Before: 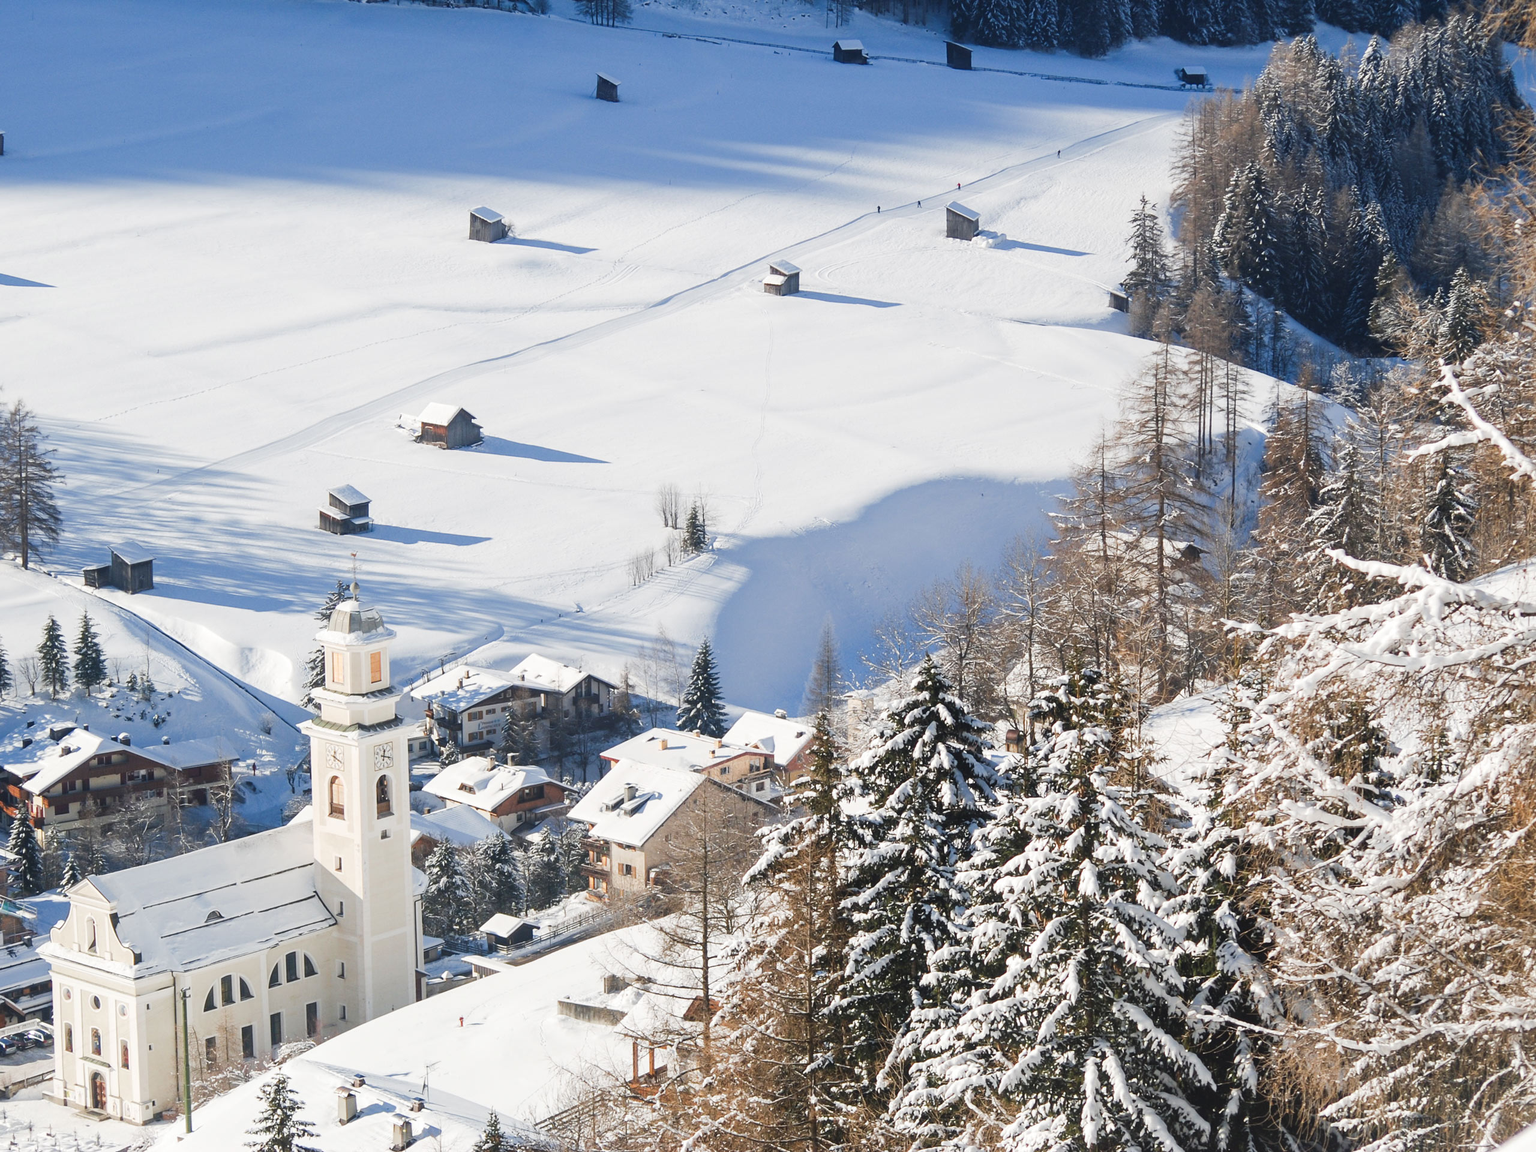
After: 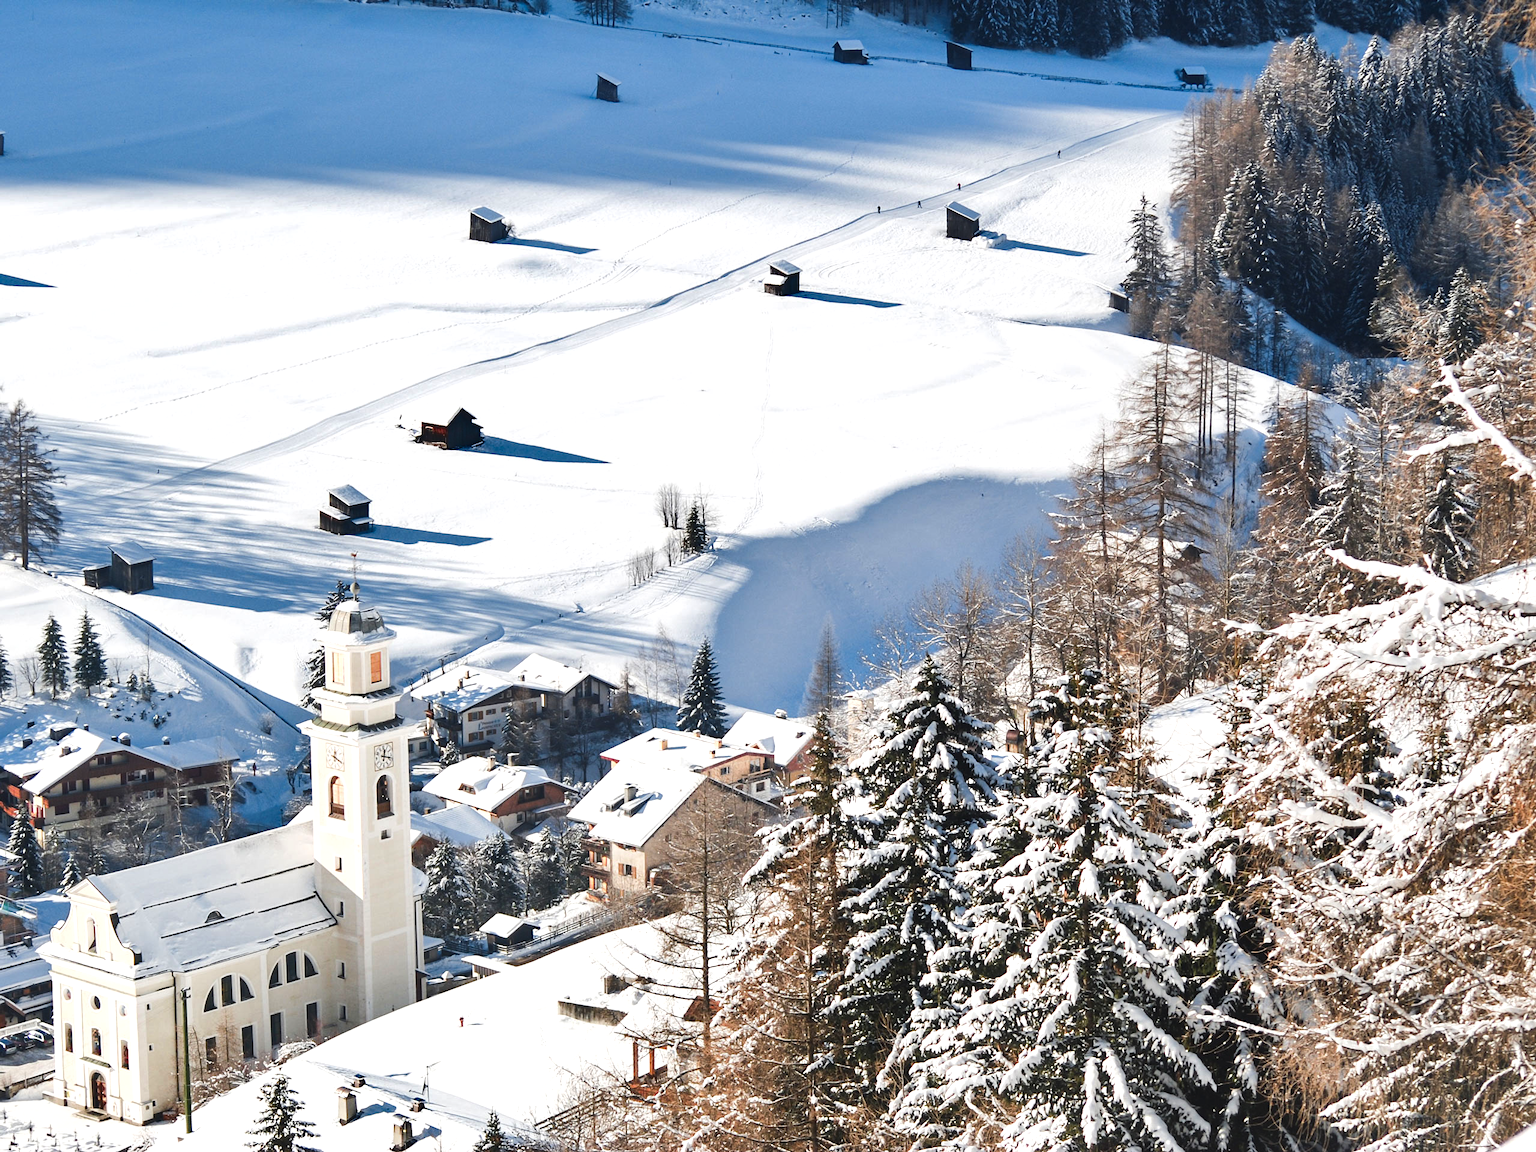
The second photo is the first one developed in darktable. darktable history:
shadows and highlights: shadows 22.66, highlights -49.27, soften with gaussian
tone equalizer: -8 EV -0.416 EV, -7 EV -0.404 EV, -6 EV -0.312 EV, -5 EV -0.258 EV, -3 EV 0.19 EV, -2 EV 0.309 EV, -1 EV 0.369 EV, +0 EV 0.431 EV, edges refinement/feathering 500, mask exposure compensation -1.57 EV, preserve details no
color zones: curves: ch1 [(0.239, 0.552) (0.75, 0.5)]; ch2 [(0.25, 0.462) (0.749, 0.457)]
